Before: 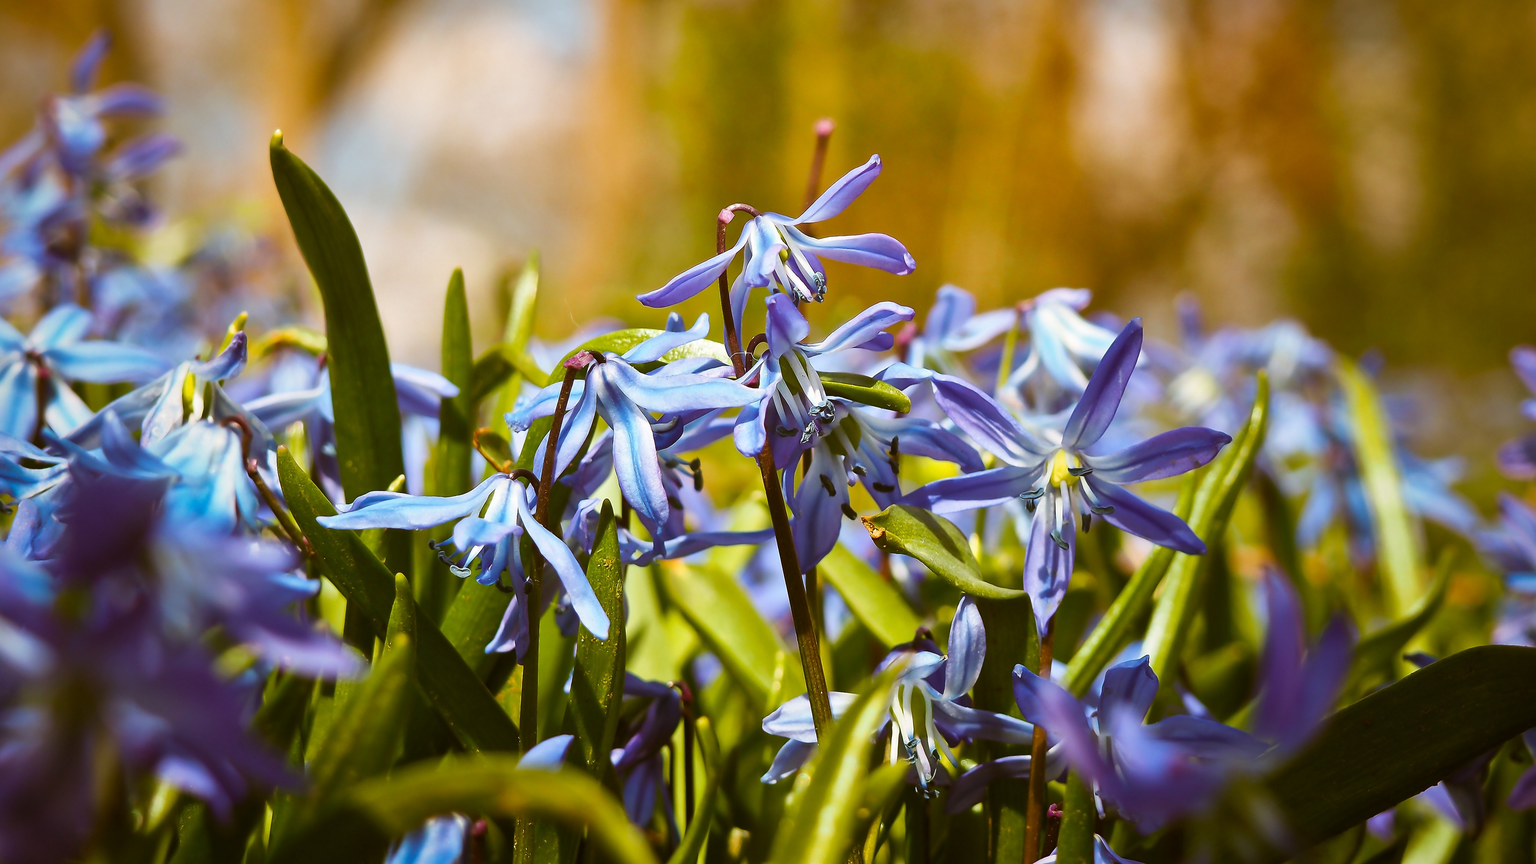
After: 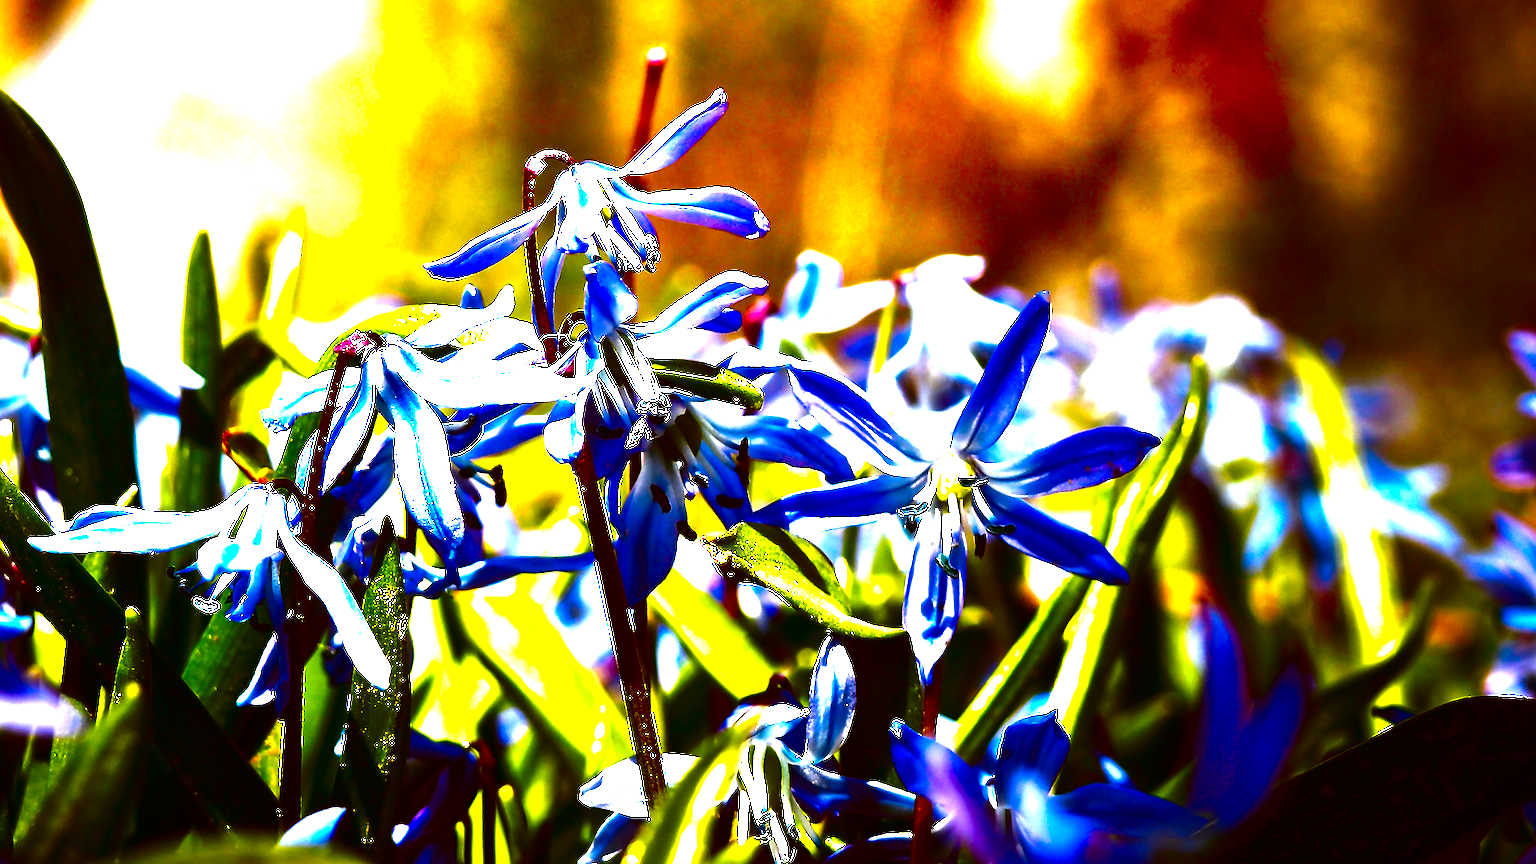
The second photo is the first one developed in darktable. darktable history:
sharpen: on, module defaults
crop: left 19.159%, top 9.58%, bottom 9.58%
tone equalizer: -8 EV -0.75 EV, -7 EV -0.7 EV, -6 EV -0.6 EV, -5 EV -0.4 EV, -3 EV 0.4 EV, -2 EV 0.6 EV, -1 EV 0.7 EV, +0 EV 0.75 EV, edges refinement/feathering 500, mask exposure compensation -1.57 EV, preserve details no
exposure: exposure 0.95 EV, compensate highlight preservation false
contrast brightness saturation: brightness -1, saturation 1
